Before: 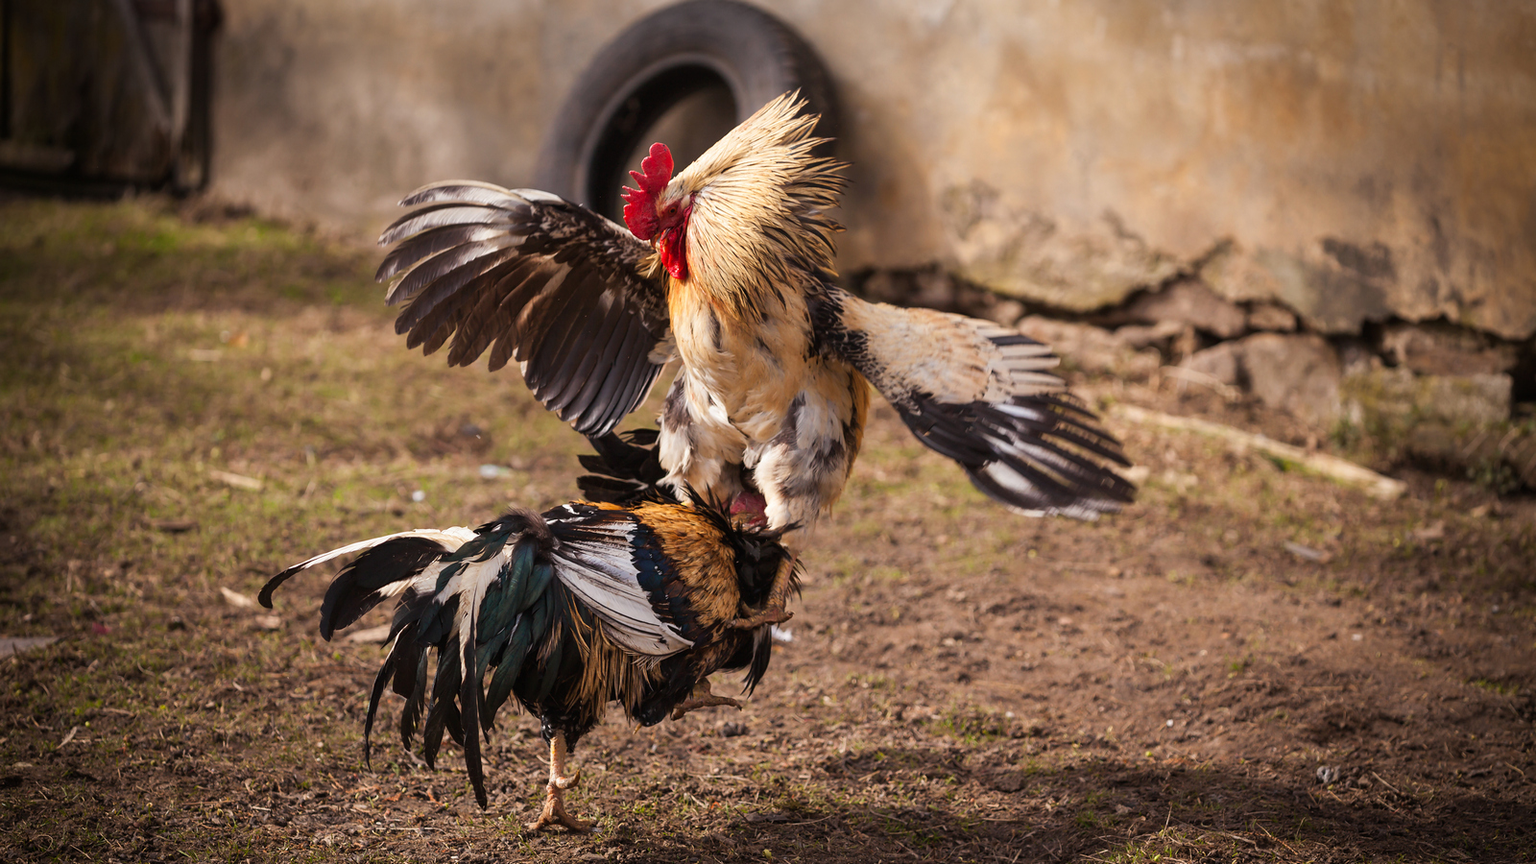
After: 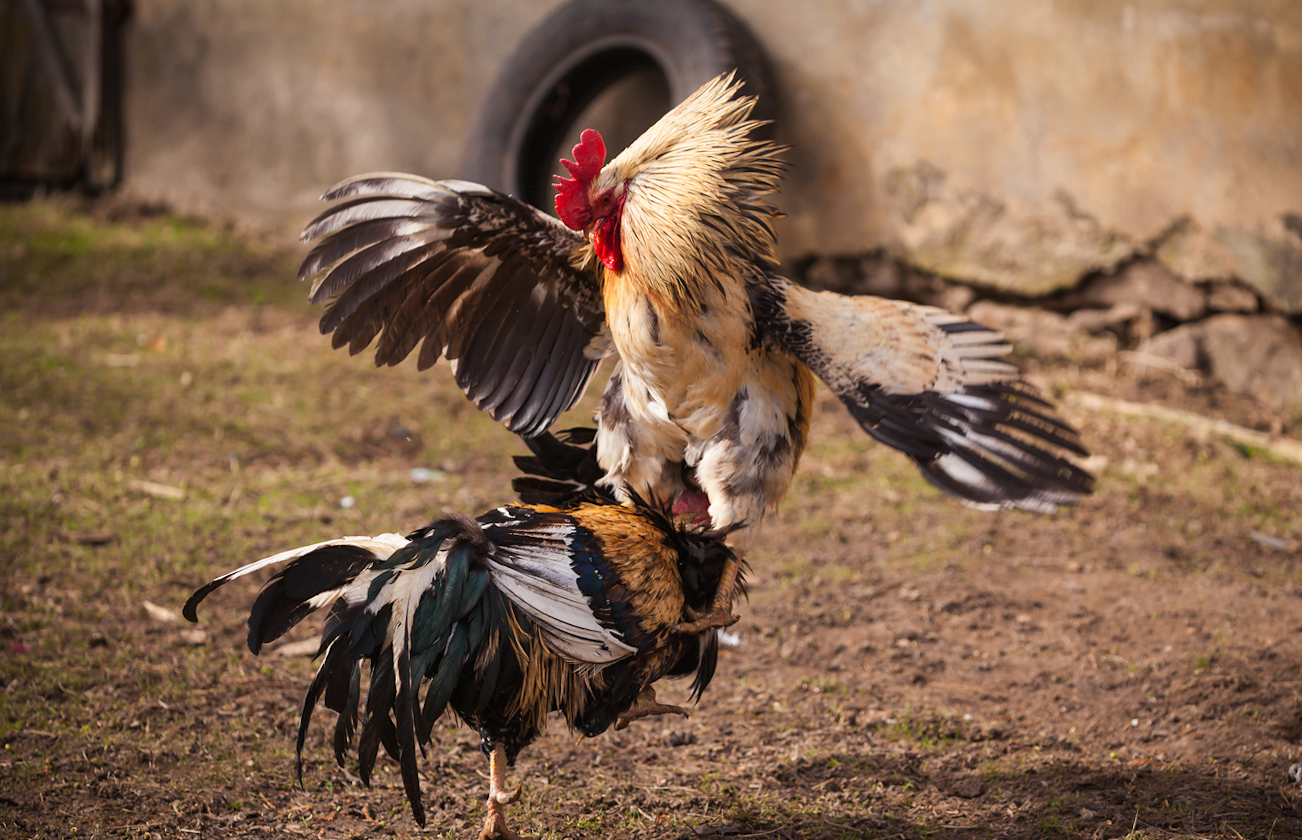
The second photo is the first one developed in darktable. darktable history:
crop and rotate: angle 1.17°, left 4.078%, top 0.823%, right 11.545%, bottom 2.444%
